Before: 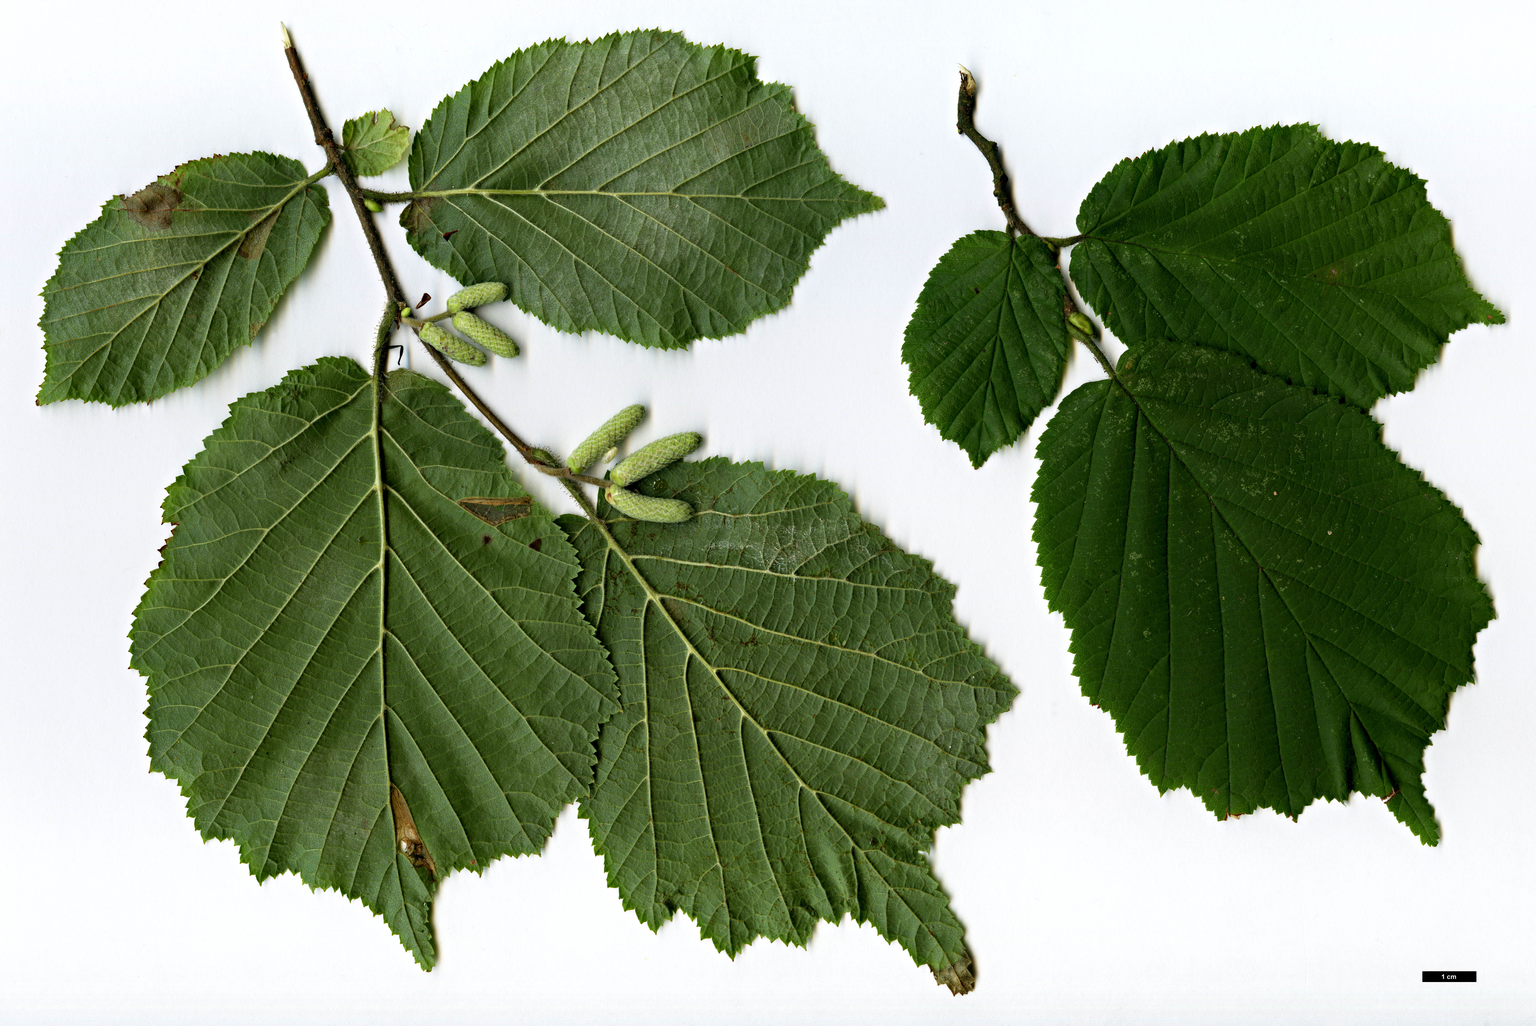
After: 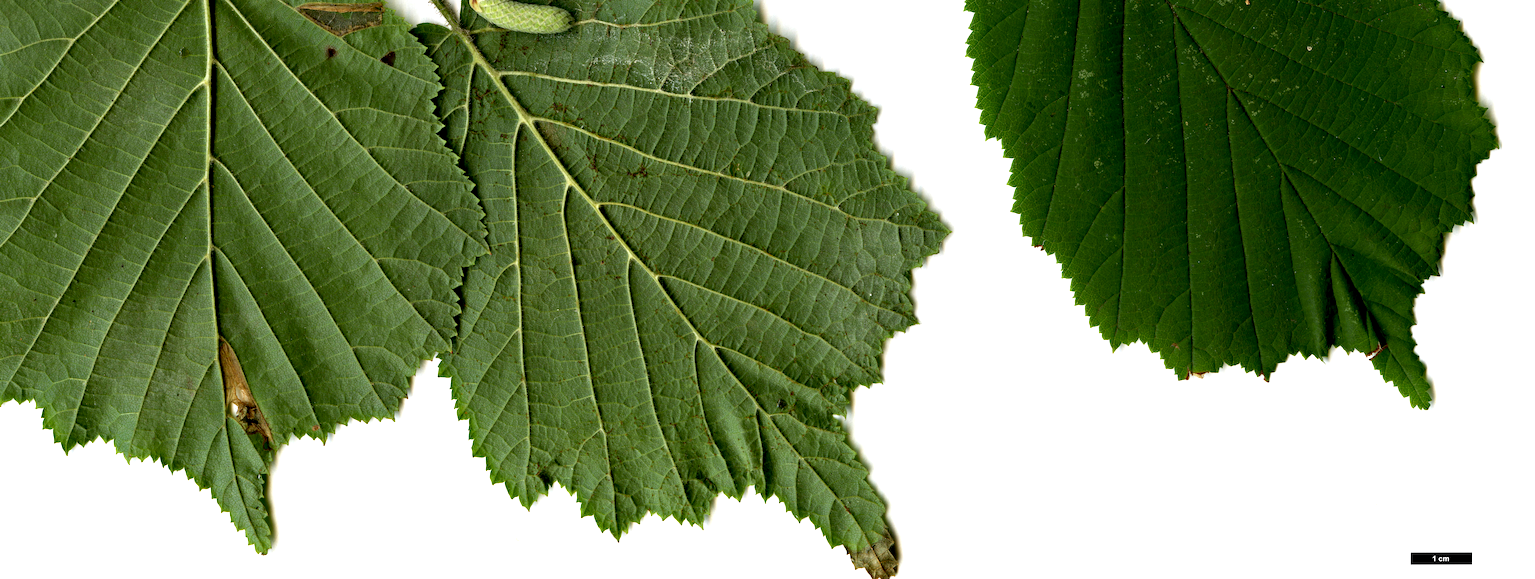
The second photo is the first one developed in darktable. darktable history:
crop and rotate: left 13.306%, top 48.129%, bottom 2.928%
exposure: black level correction 0.005, exposure 0.417 EV, compensate highlight preservation false
rotate and perspective: rotation 0.174°, lens shift (vertical) 0.013, lens shift (horizontal) 0.019, shear 0.001, automatic cropping original format, crop left 0.007, crop right 0.991, crop top 0.016, crop bottom 0.997
